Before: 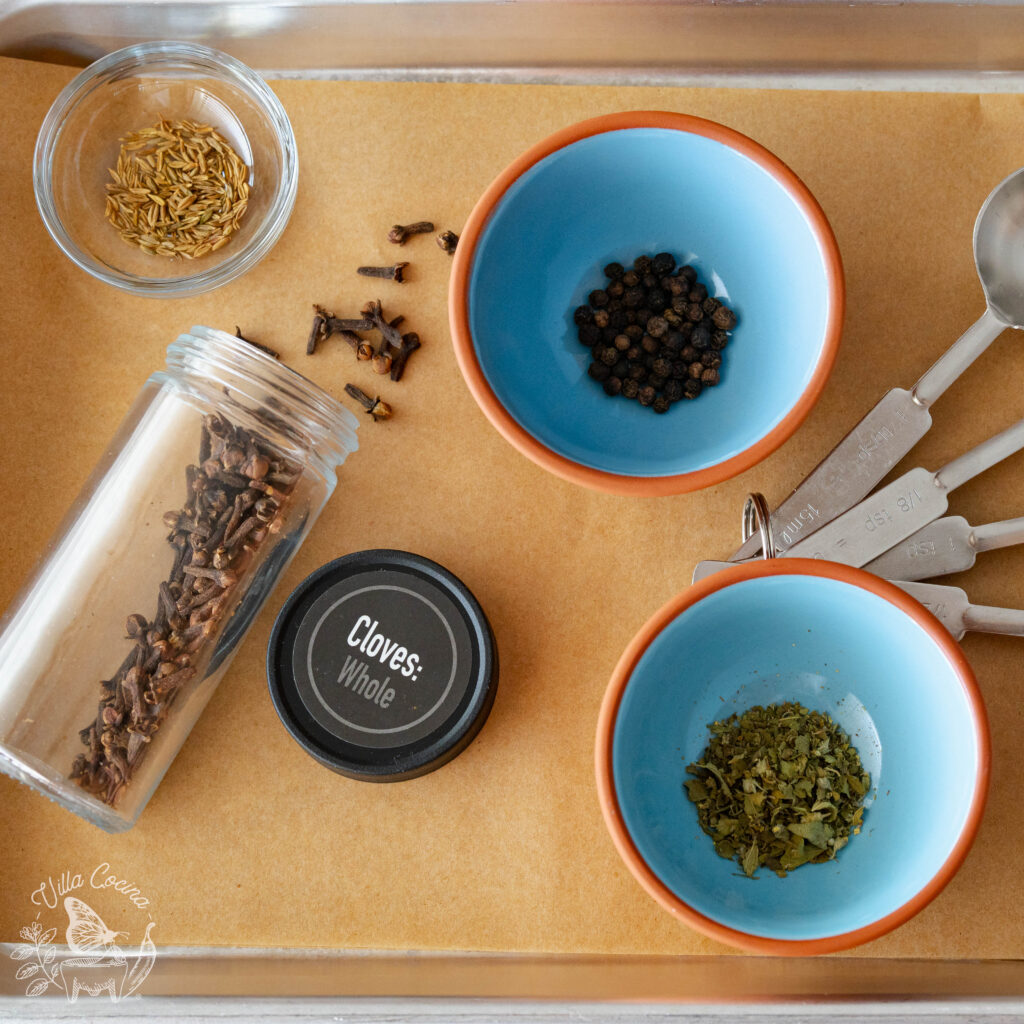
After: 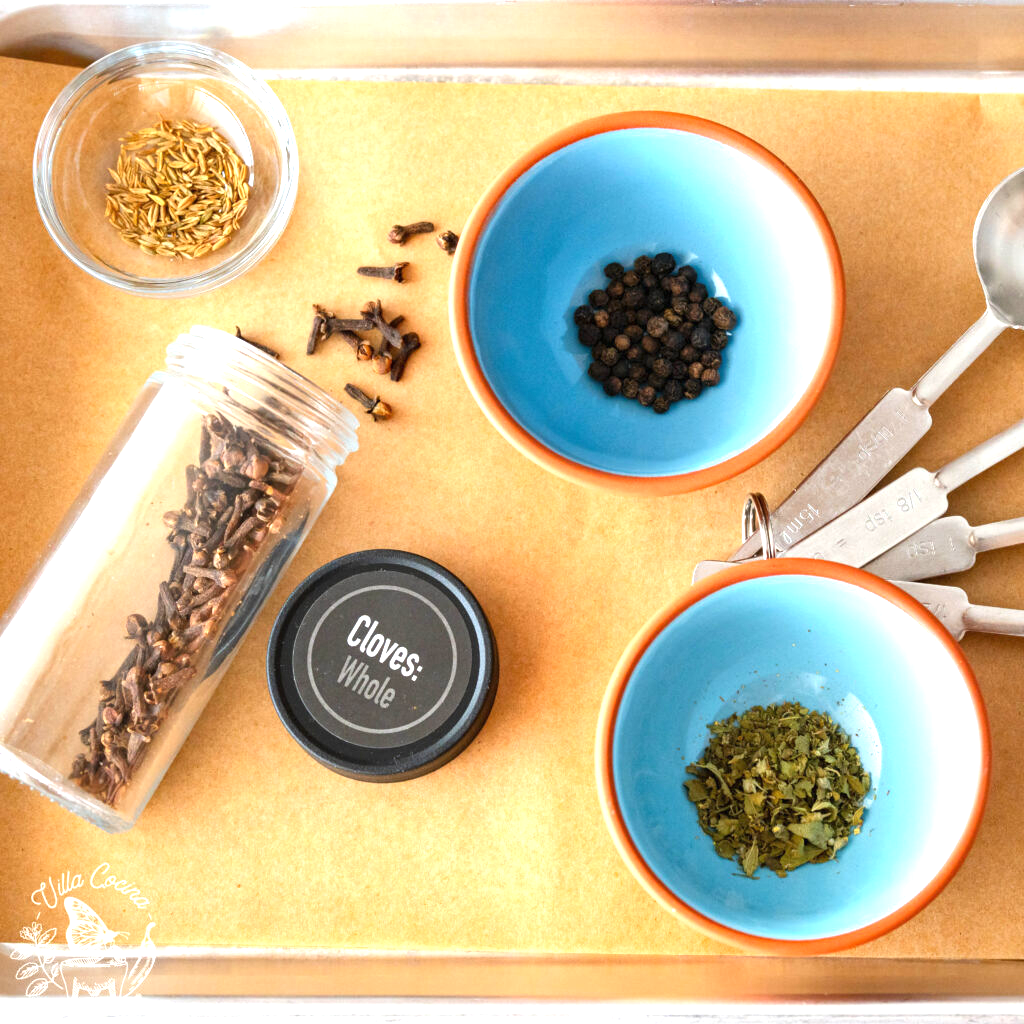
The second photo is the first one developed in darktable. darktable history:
exposure: black level correction 0, exposure 1.172 EV, compensate highlight preservation false
